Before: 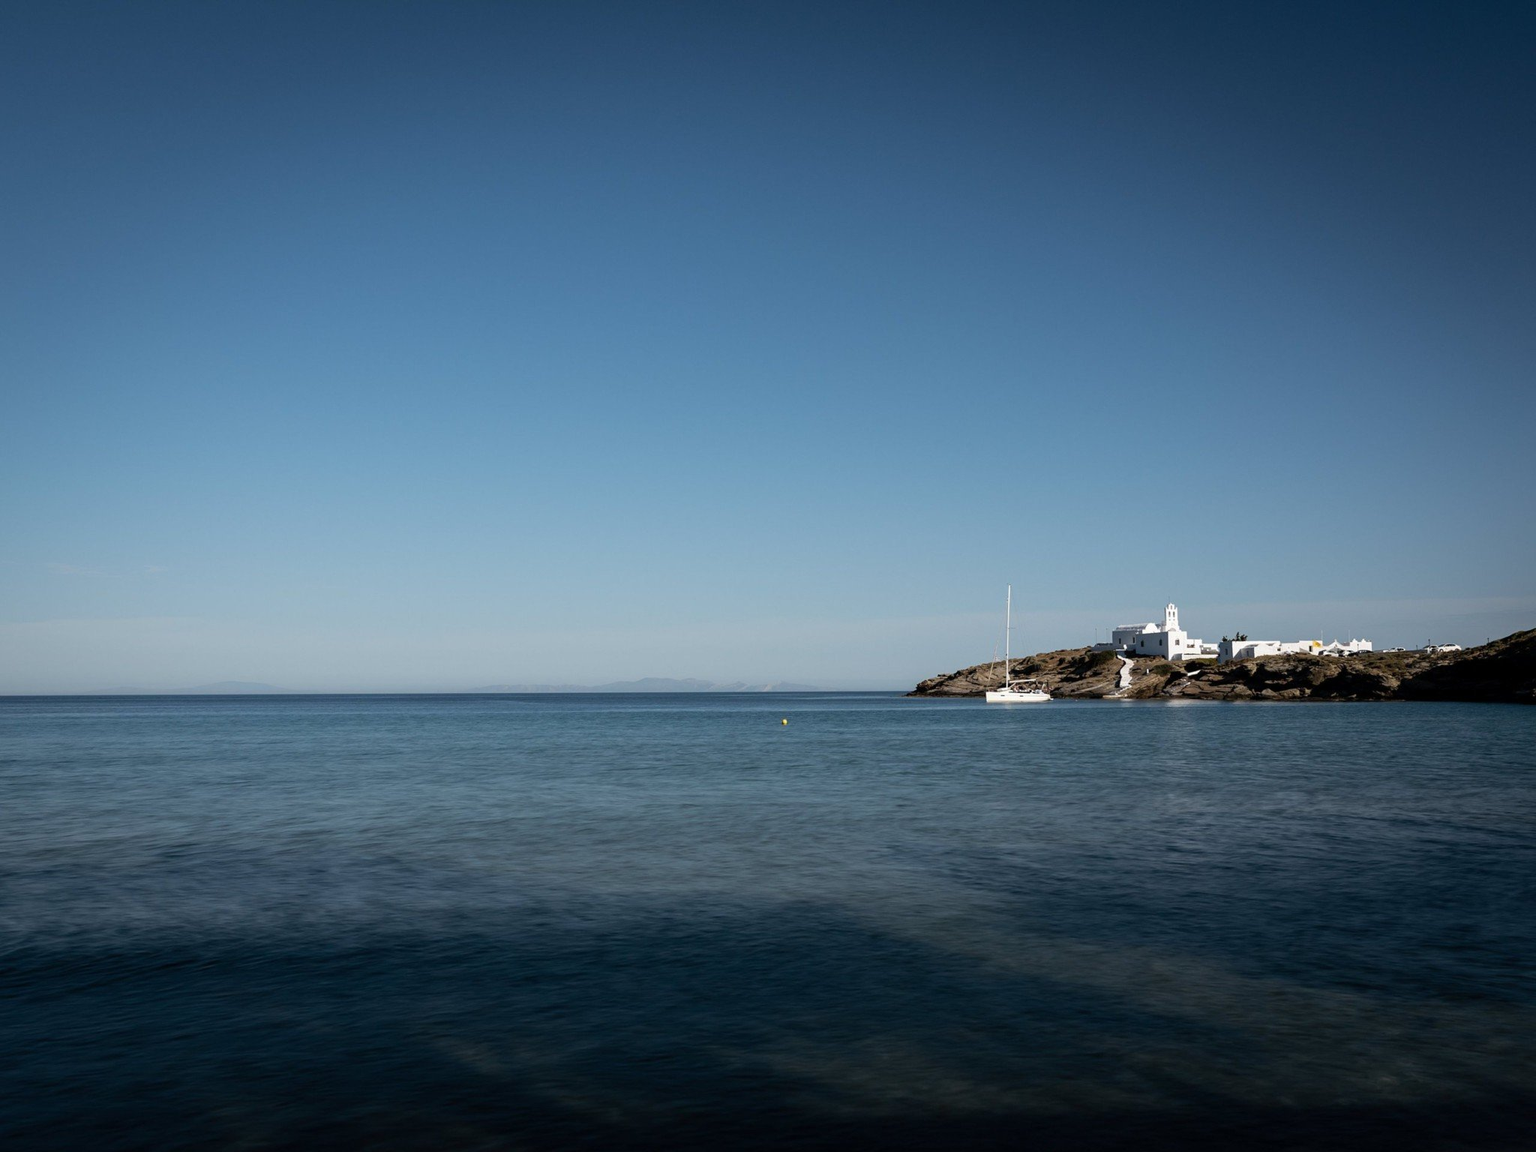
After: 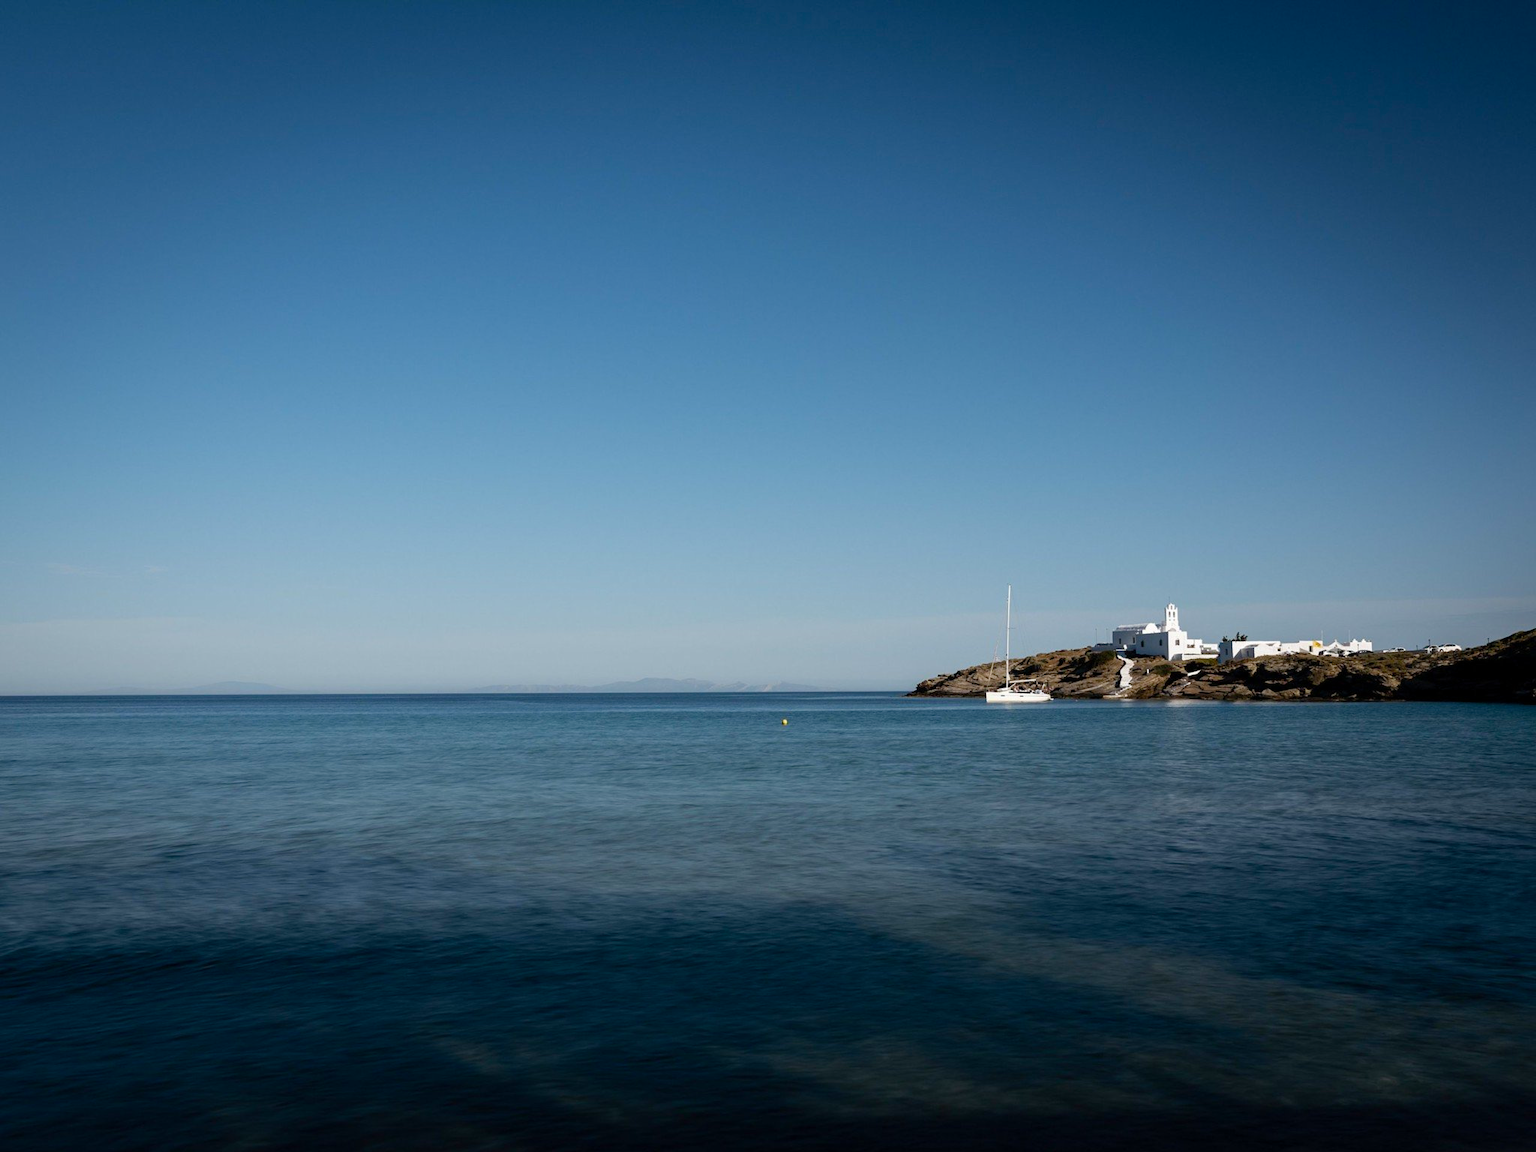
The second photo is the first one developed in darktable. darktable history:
color balance rgb: linear chroma grading › global chroma 1.085%, linear chroma grading › mid-tones -1.319%, perceptual saturation grading › global saturation 0.513%, perceptual saturation grading › highlights -15.437%, perceptual saturation grading › shadows 24.856%, global vibrance 23.665%
